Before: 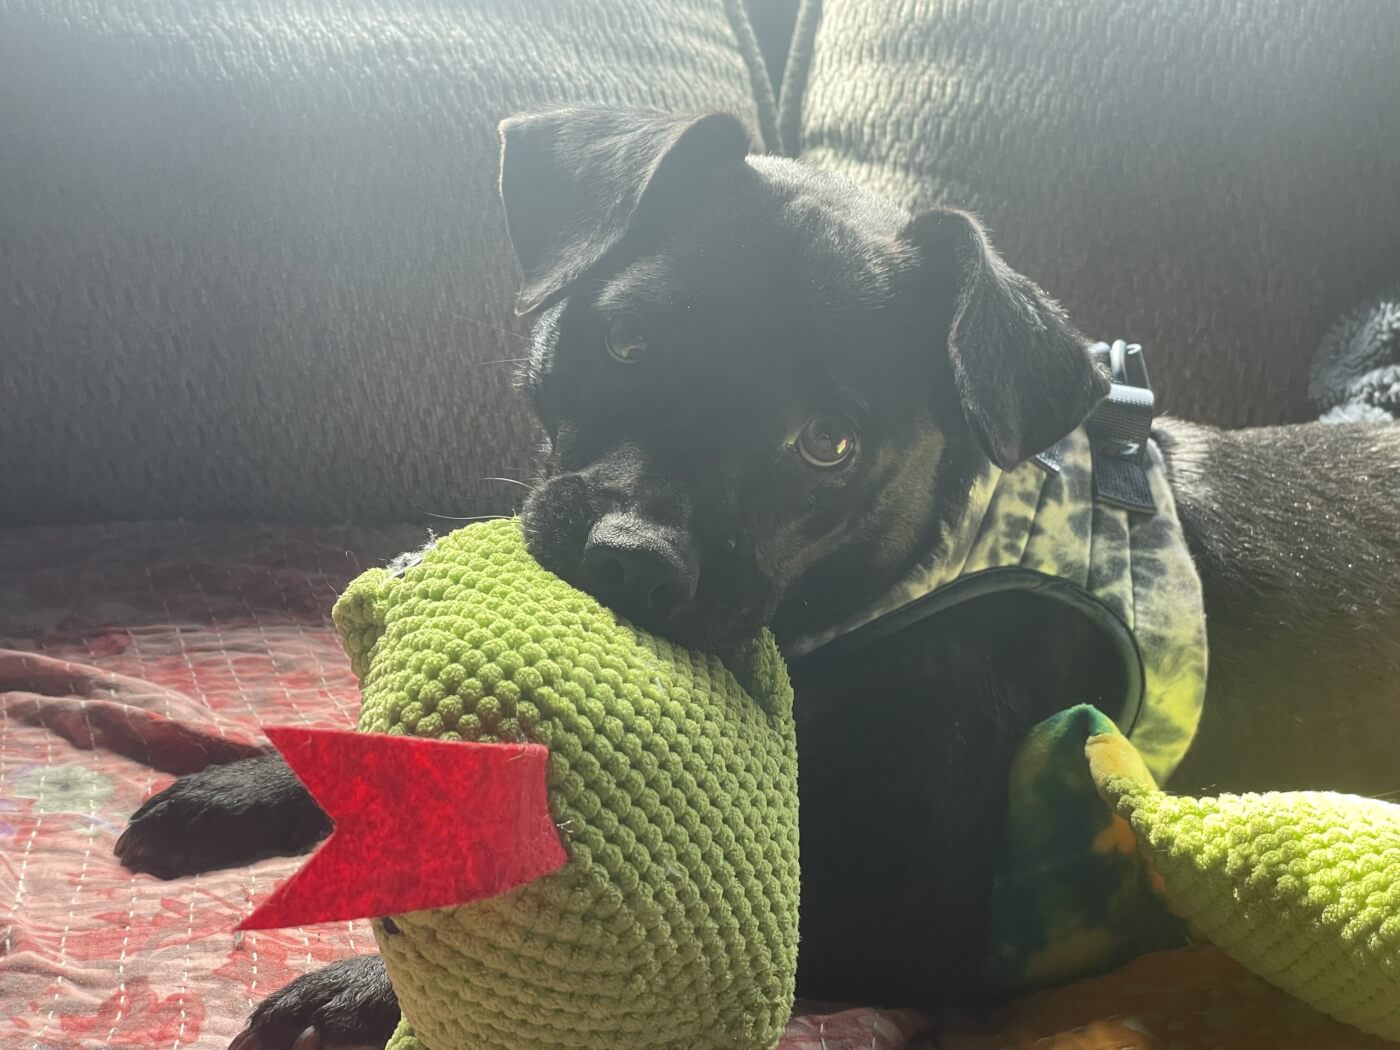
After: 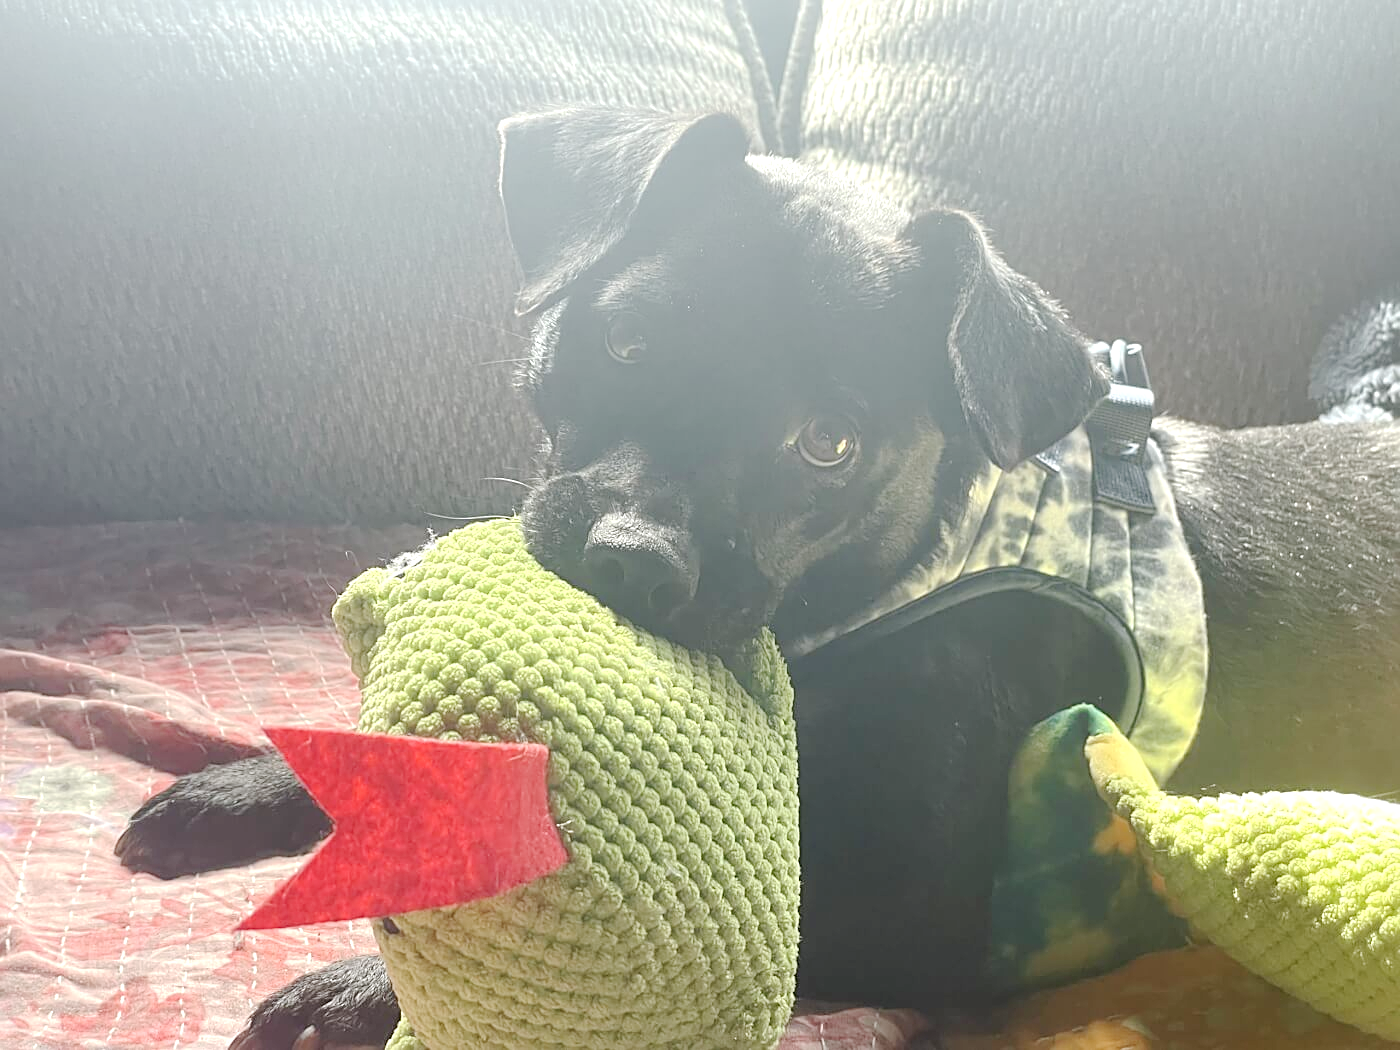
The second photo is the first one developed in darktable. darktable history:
base curve: curves: ch0 [(0, 0) (0.158, 0.273) (0.879, 0.895) (1, 1)], preserve colors none
exposure: black level correction 0.001, exposure 0.5 EV, compensate exposure bias true, compensate highlight preservation false
sharpen: on, module defaults
